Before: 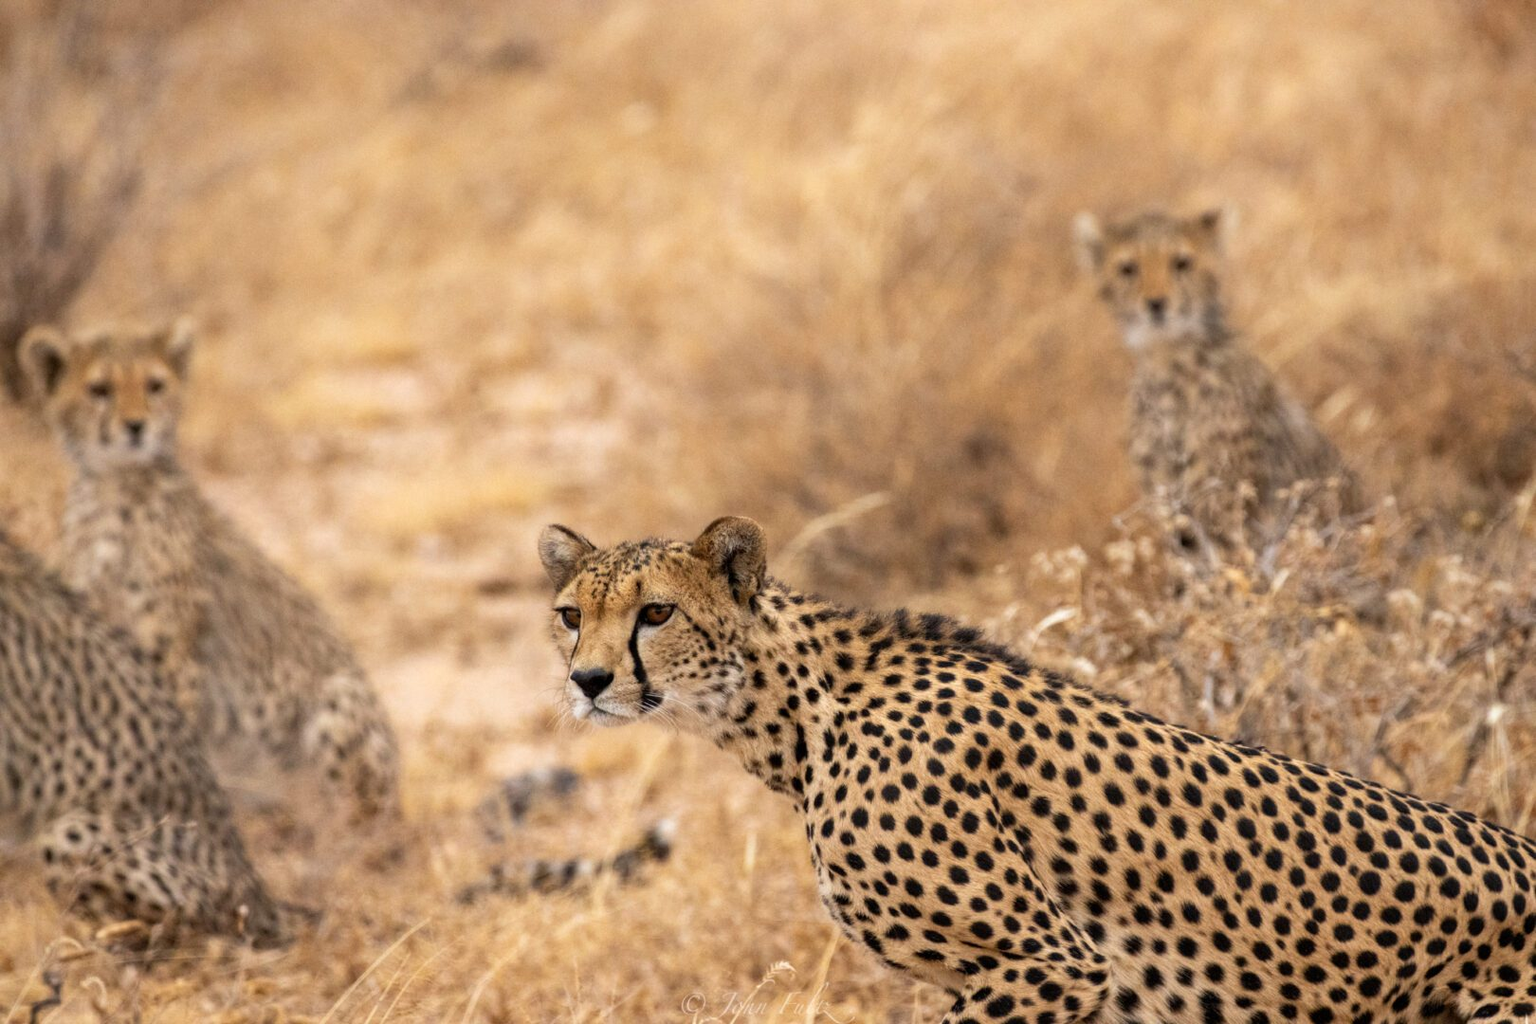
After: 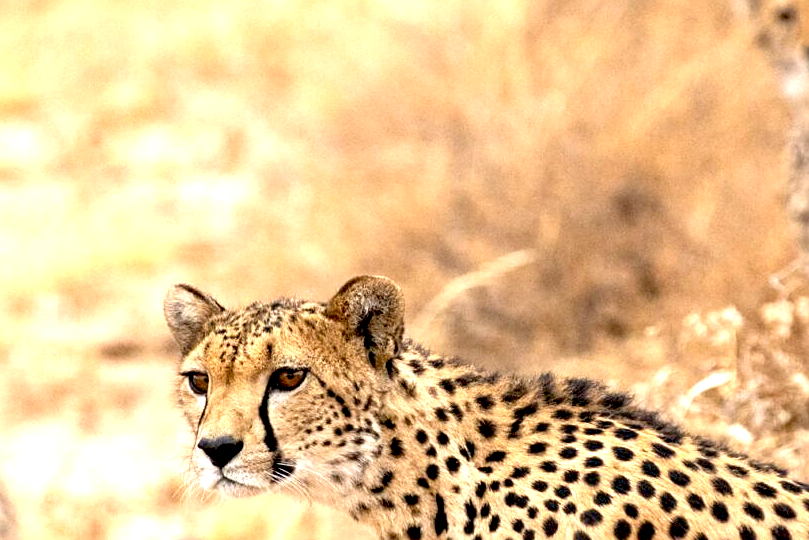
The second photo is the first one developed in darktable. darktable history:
exposure: black level correction 0.01, exposure 1 EV, compensate highlight preservation false
crop: left 25%, top 25%, right 25%, bottom 25%
sharpen: on, module defaults
